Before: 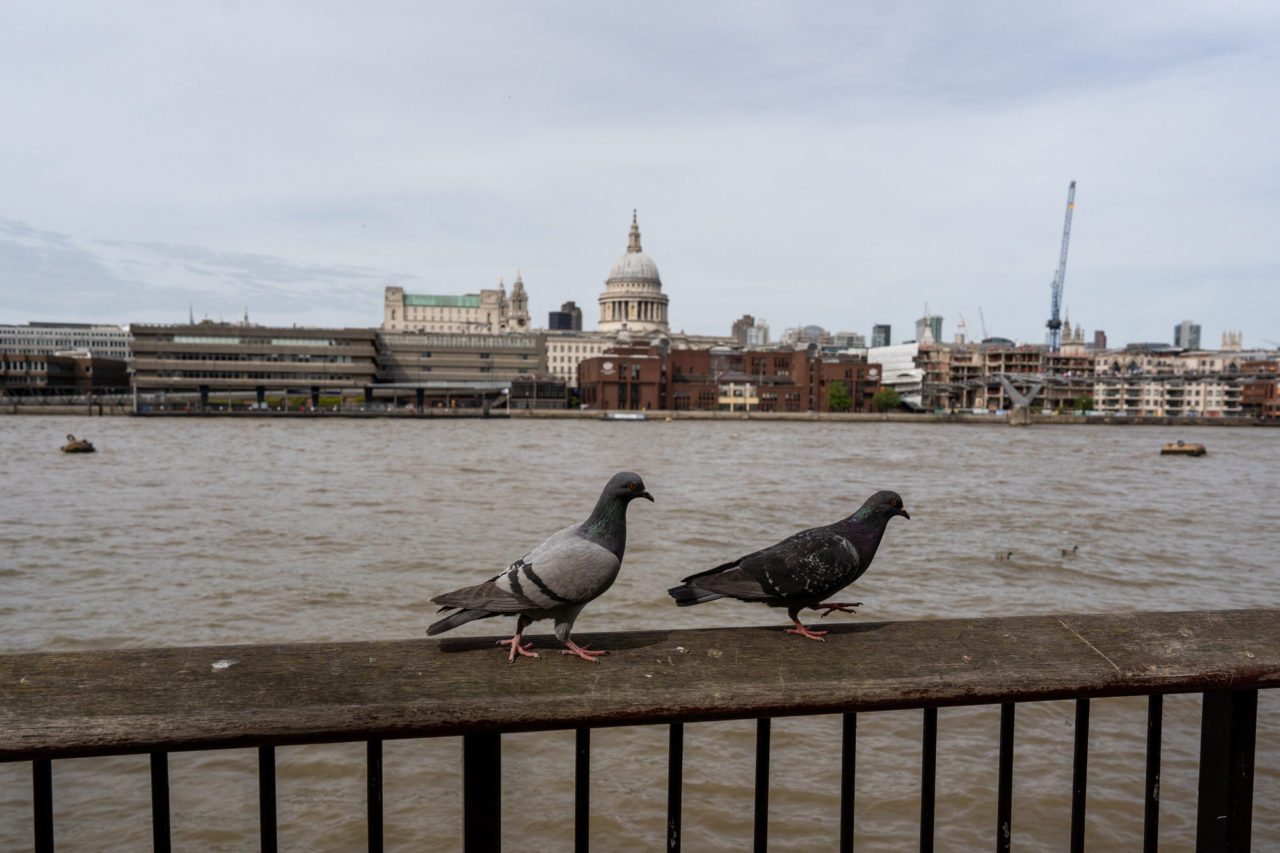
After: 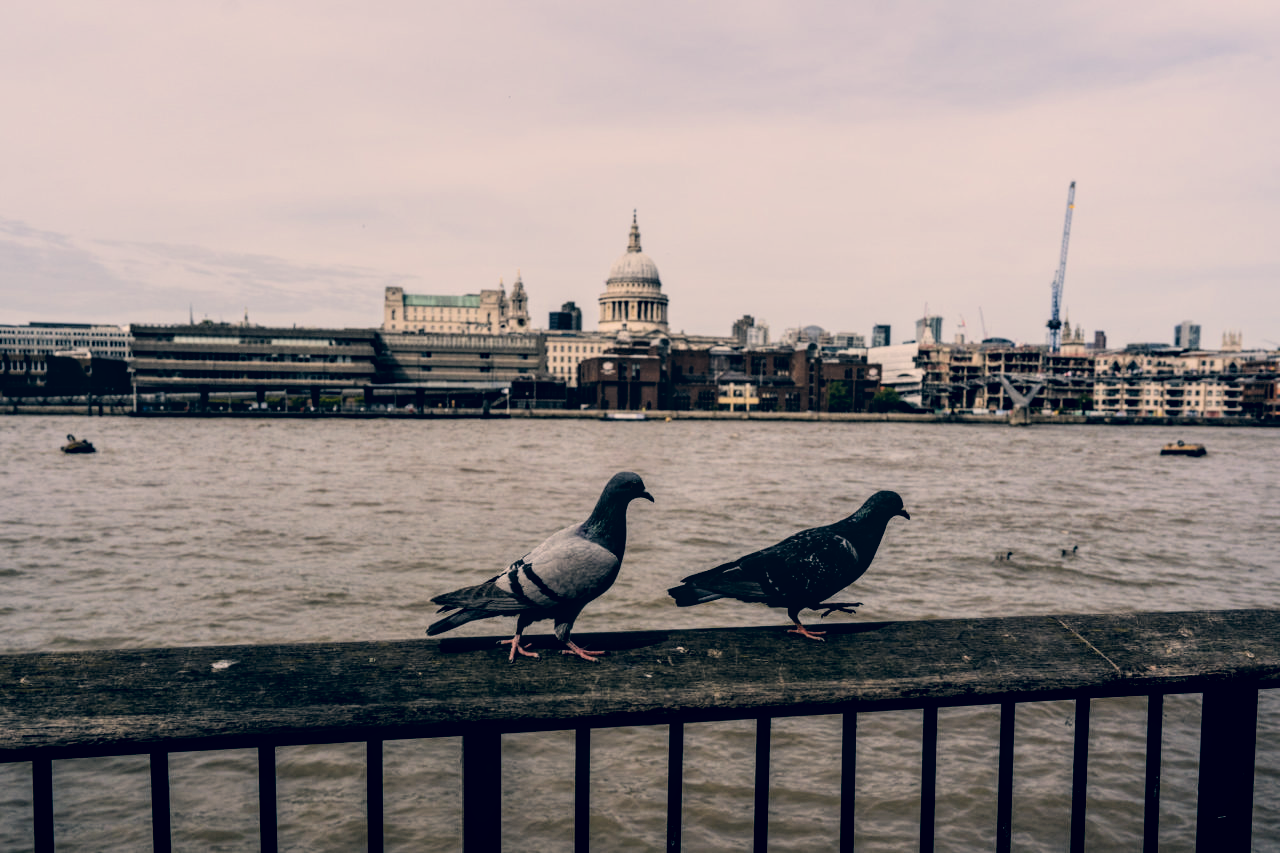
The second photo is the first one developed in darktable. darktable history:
filmic rgb: black relative exposure -5 EV, hardness 2.88, contrast 1.5
color correction: highlights a* 10.32, highlights b* 14.66, shadows a* -9.59, shadows b* -15.02
local contrast: on, module defaults
